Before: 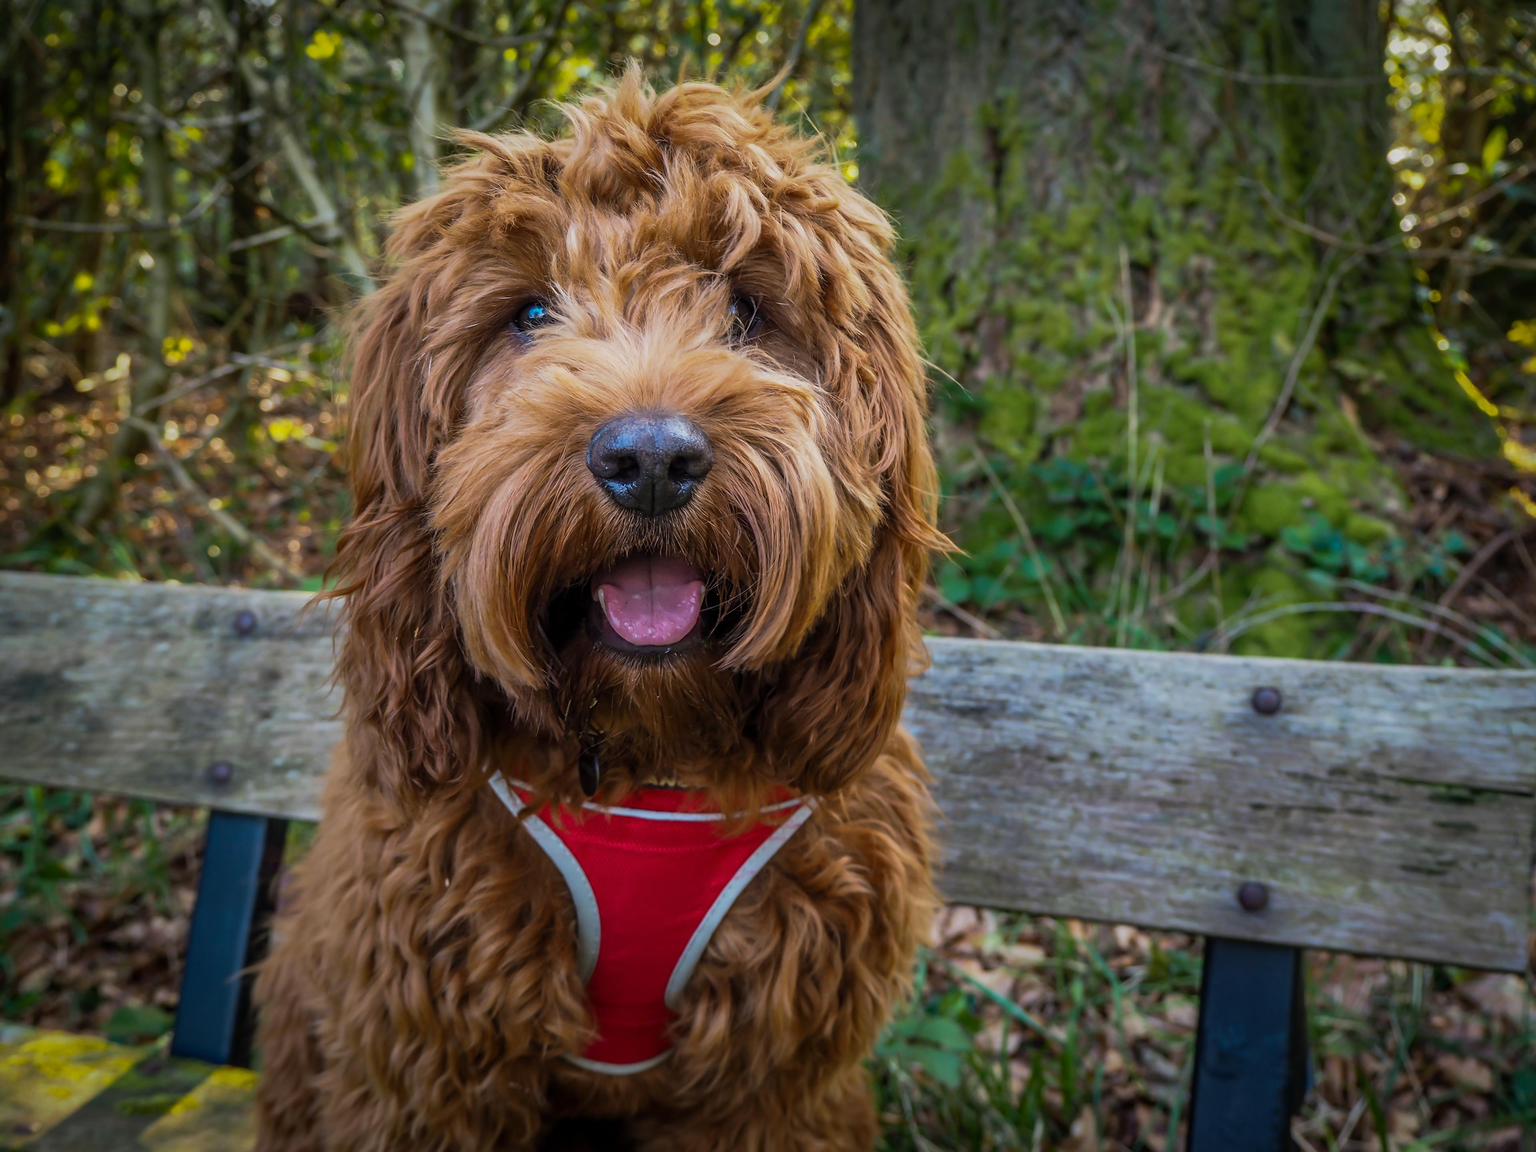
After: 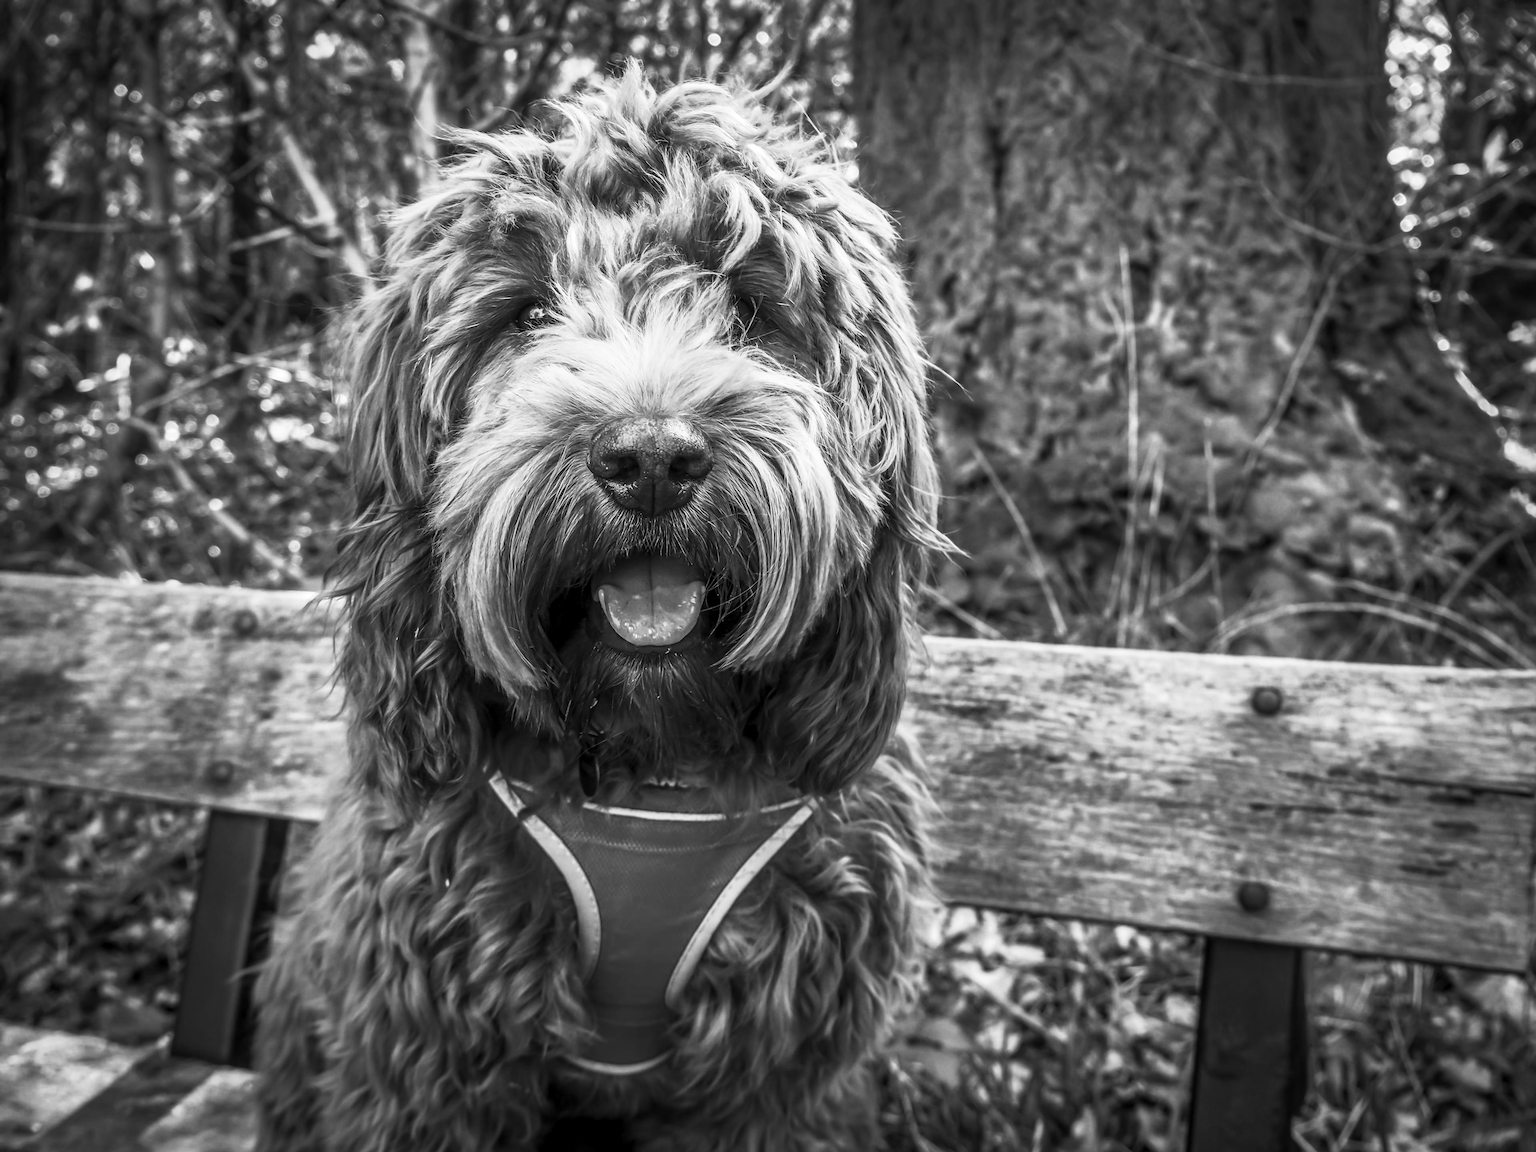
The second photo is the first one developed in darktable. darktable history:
exposure: exposure -0.21 EV, compensate exposure bias true, compensate highlight preservation false
local contrast: on, module defaults
contrast brightness saturation: contrast 0.528, brightness 0.477, saturation -1
